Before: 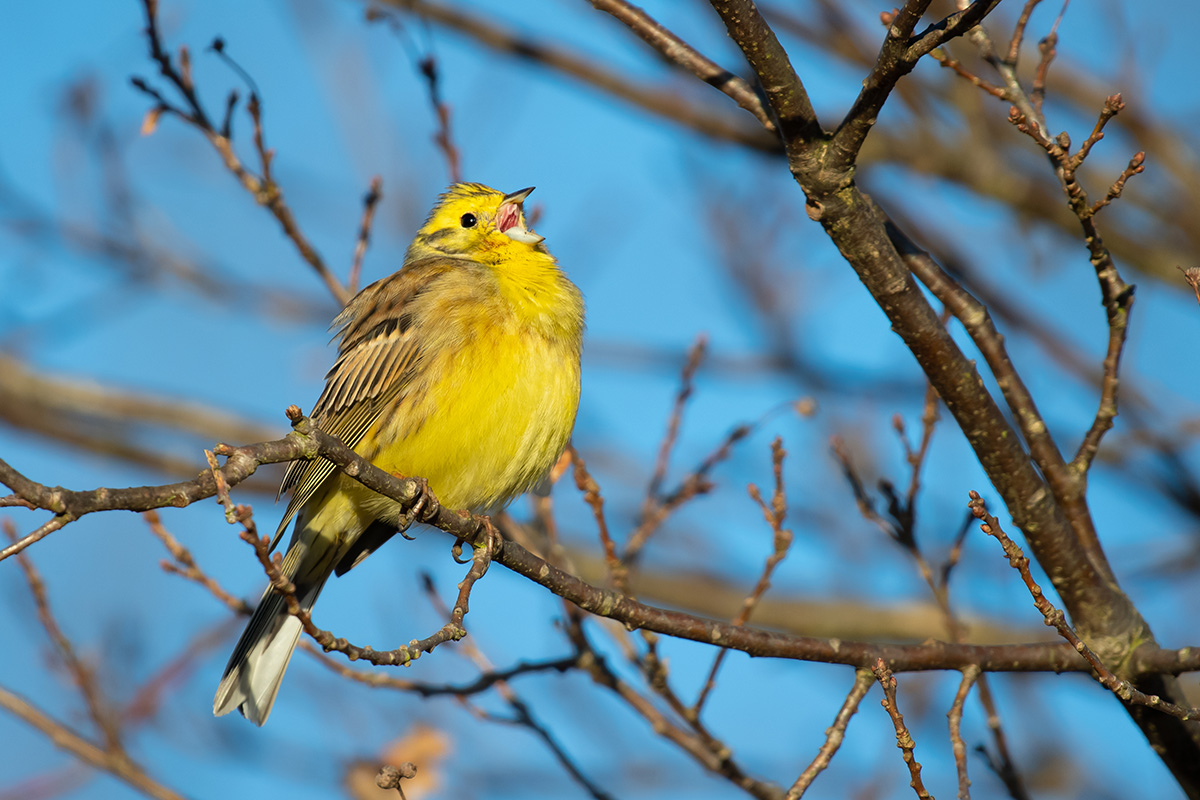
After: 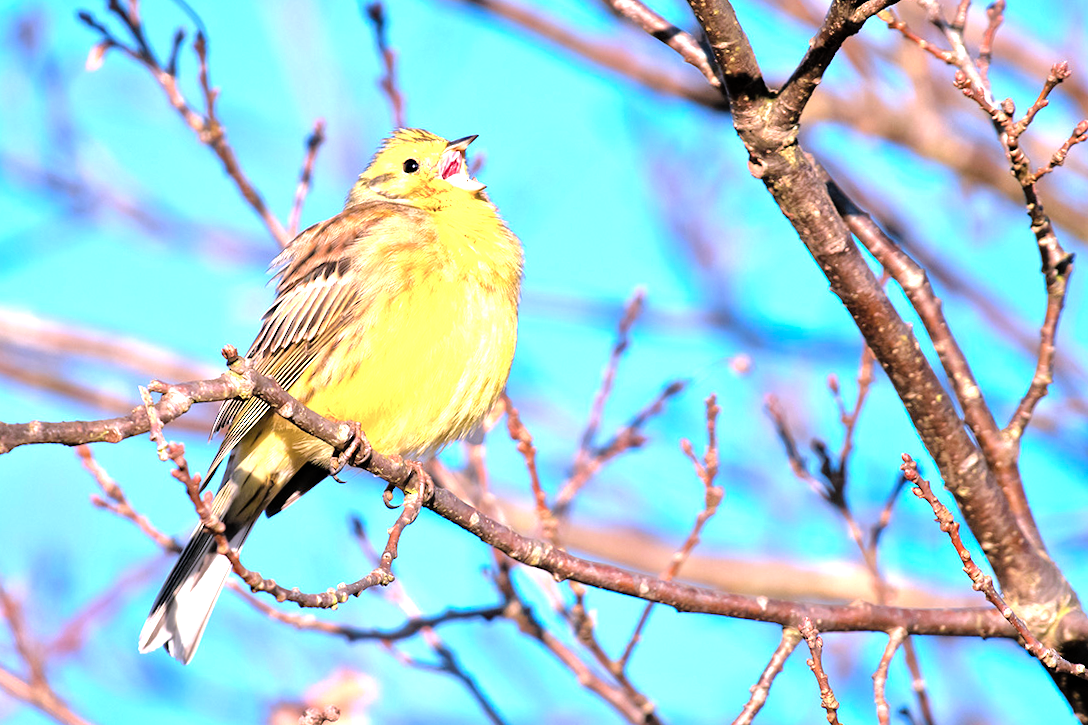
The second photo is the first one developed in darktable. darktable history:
color correction: highlights a* 15.03, highlights b* -25.07
crop and rotate: angle -1.96°, left 3.097%, top 4.154%, right 1.586%, bottom 0.529%
tone equalizer: -7 EV 0.15 EV, -6 EV 0.6 EV, -5 EV 1.15 EV, -4 EV 1.33 EV, -3 EV 1.15 EV, -2 EV 0.6 EV, -1 EV 0.15 EV, mask exposure compensation -0.5 EV
levels: levels [0.012, 0.367, 0.697]
